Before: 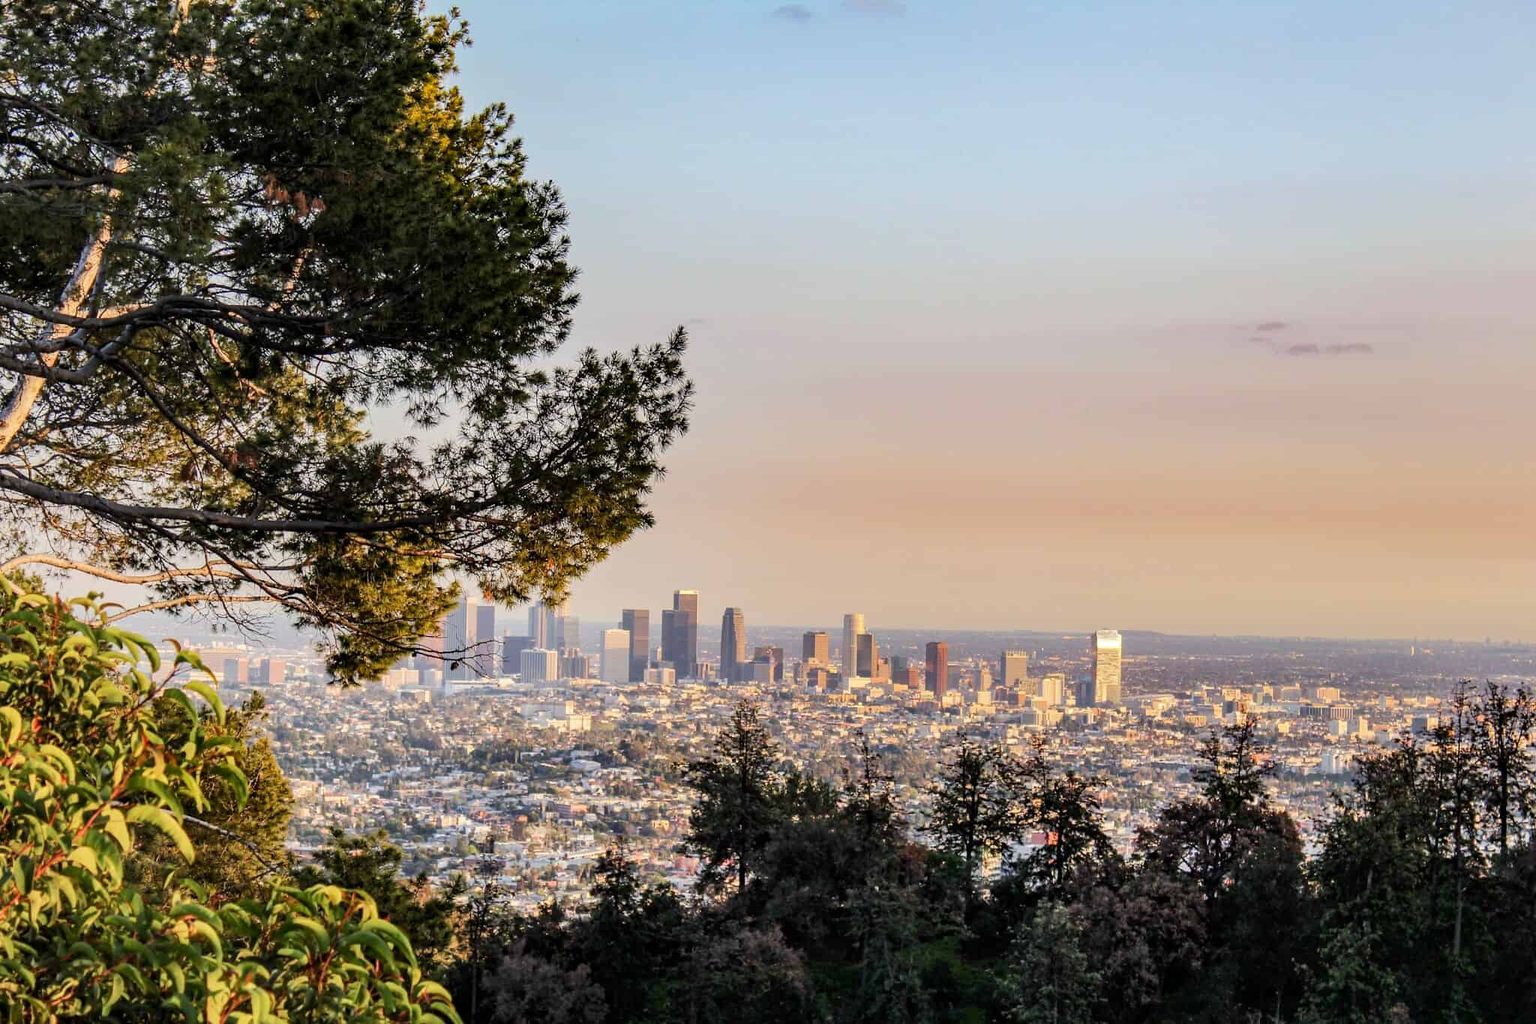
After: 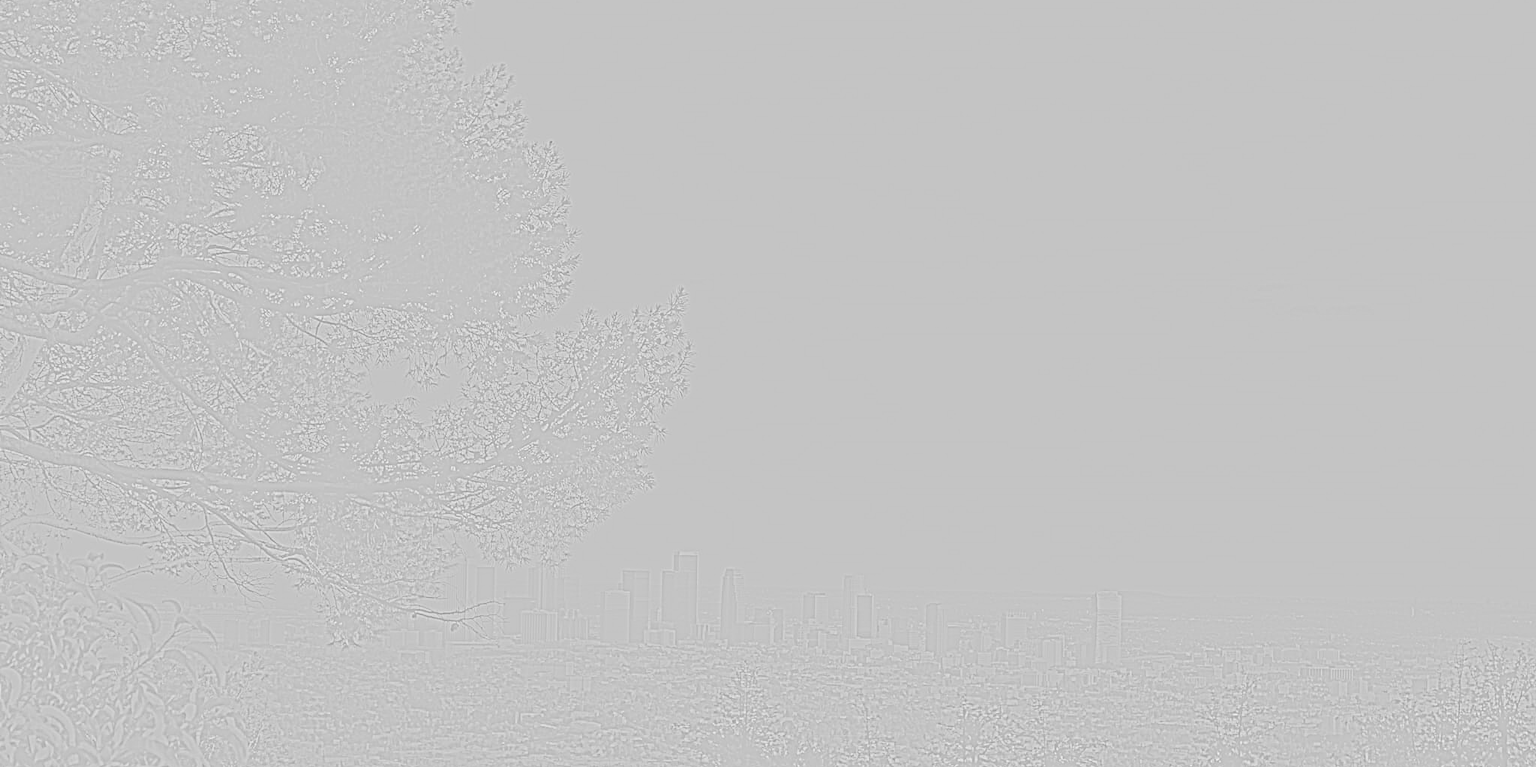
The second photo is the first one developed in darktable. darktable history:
crop: top 3.857%, bottom 21.132%
global tonemap: drago (0.7, 100)
highpass: sharpness 5.84%, contrast boost 8.44%
